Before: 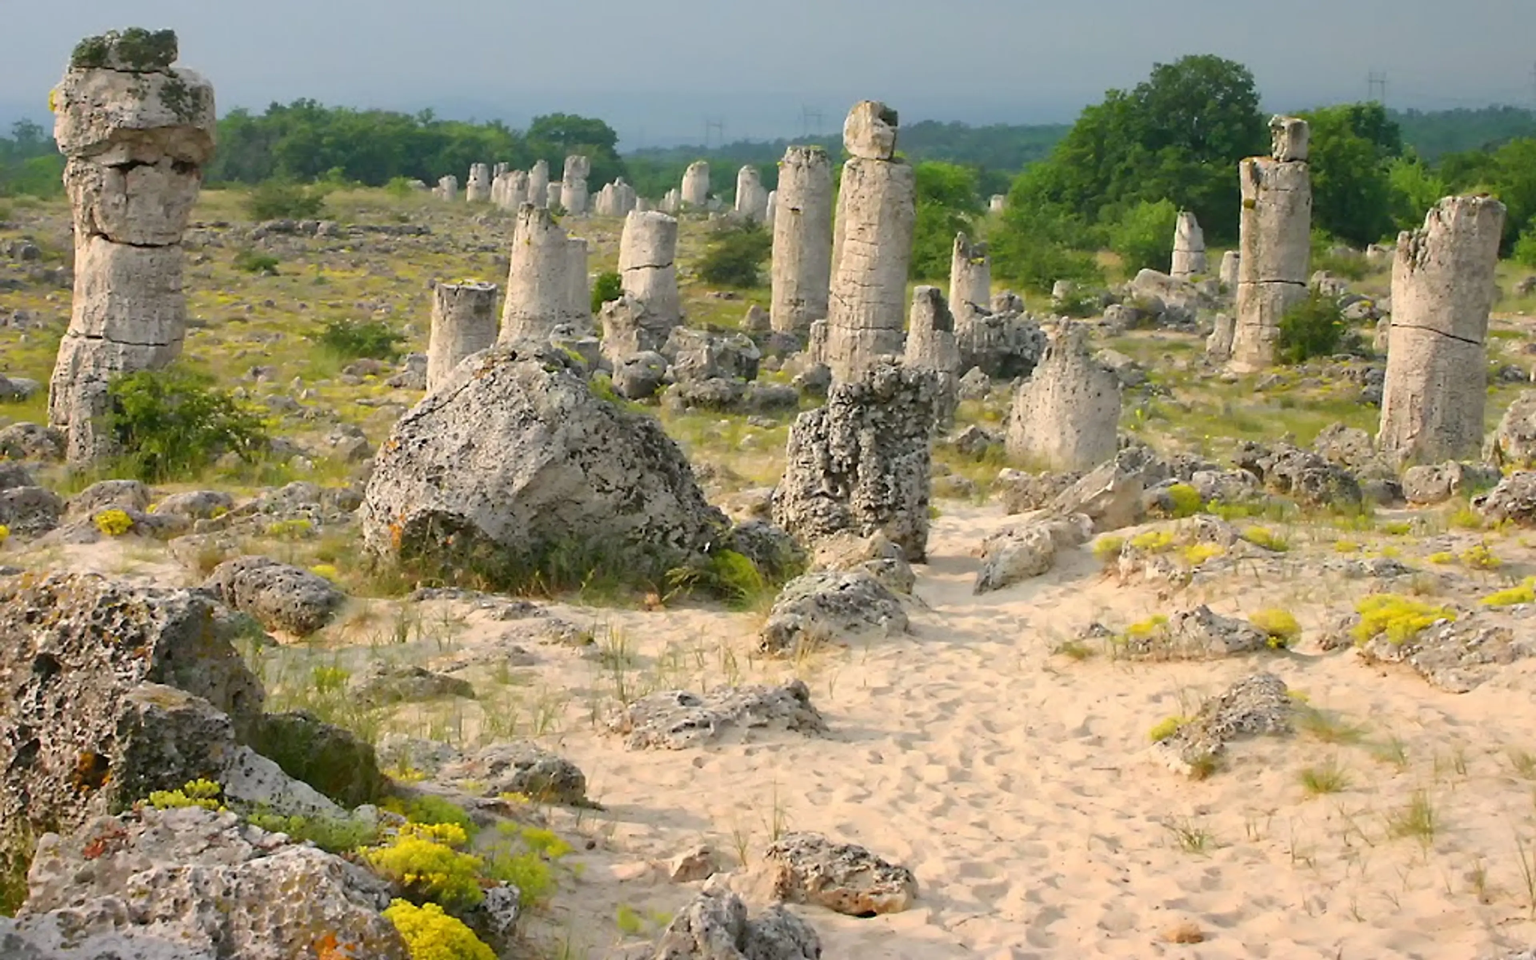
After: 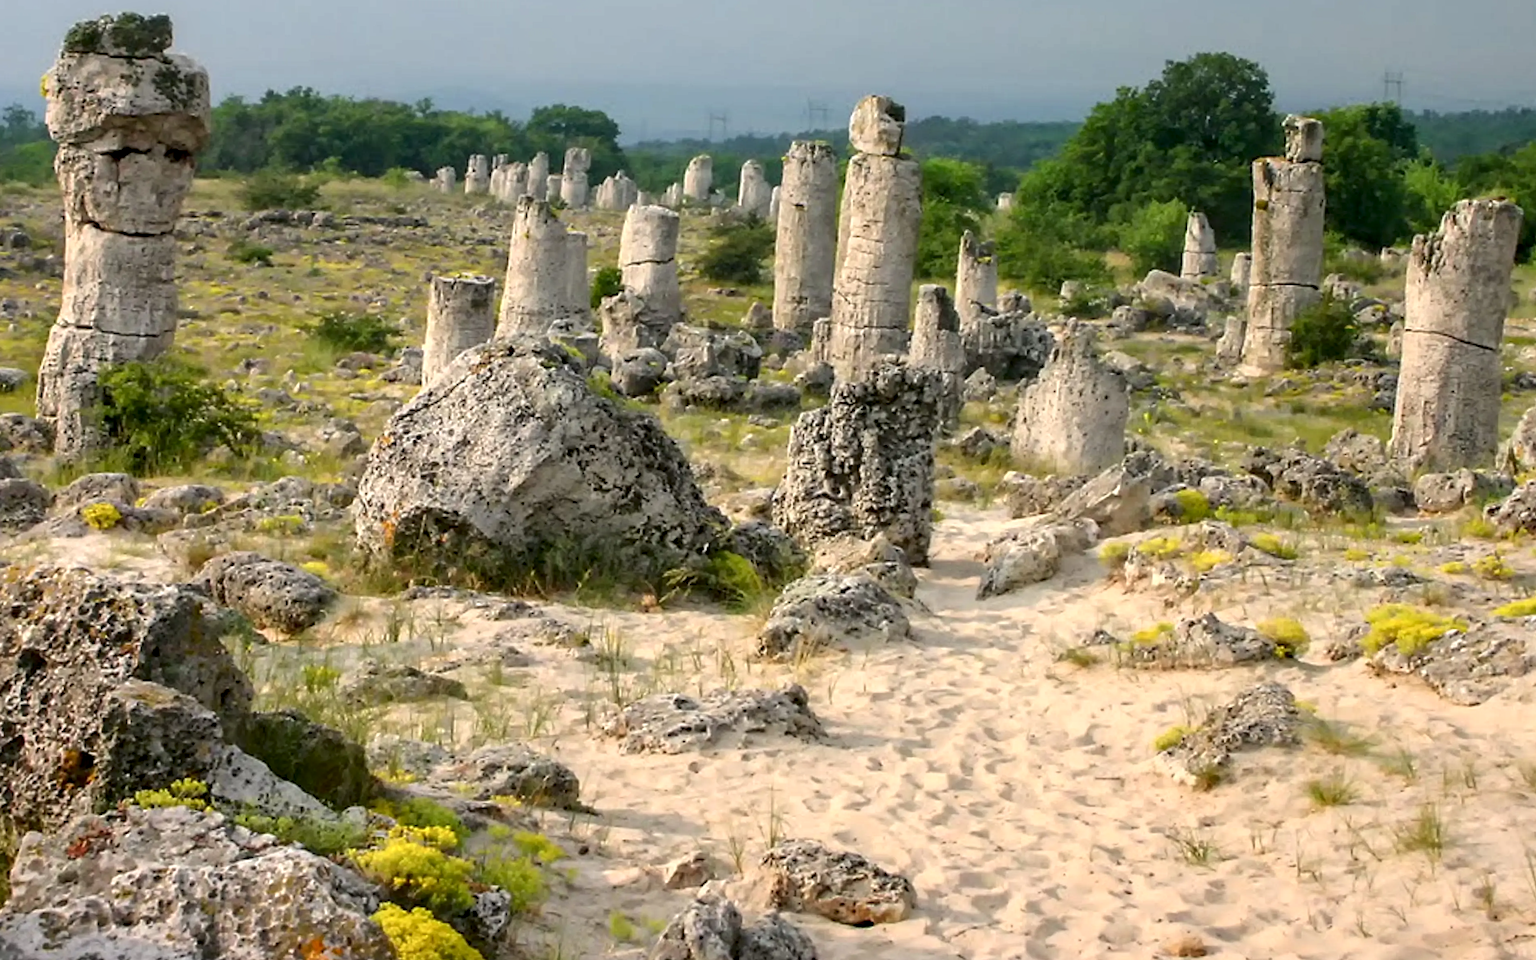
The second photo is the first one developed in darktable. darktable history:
local contrast: highlights 21%, detail 150%
crop and rotate: angle -0.654°
